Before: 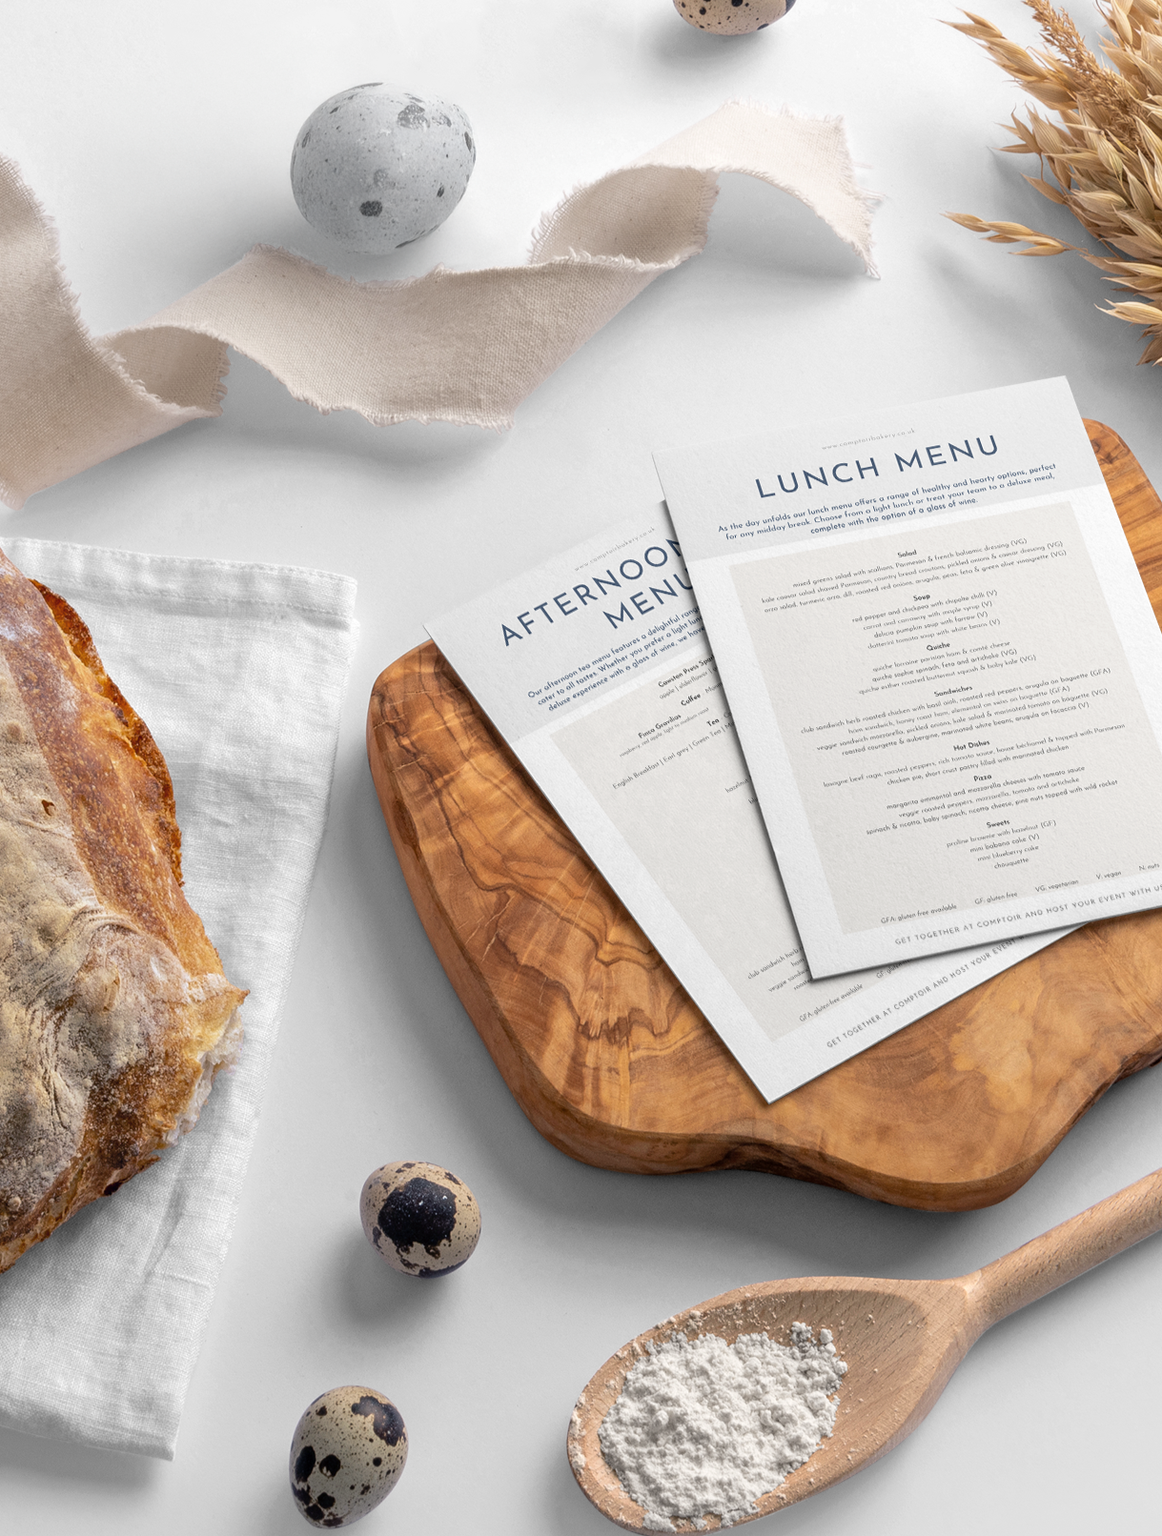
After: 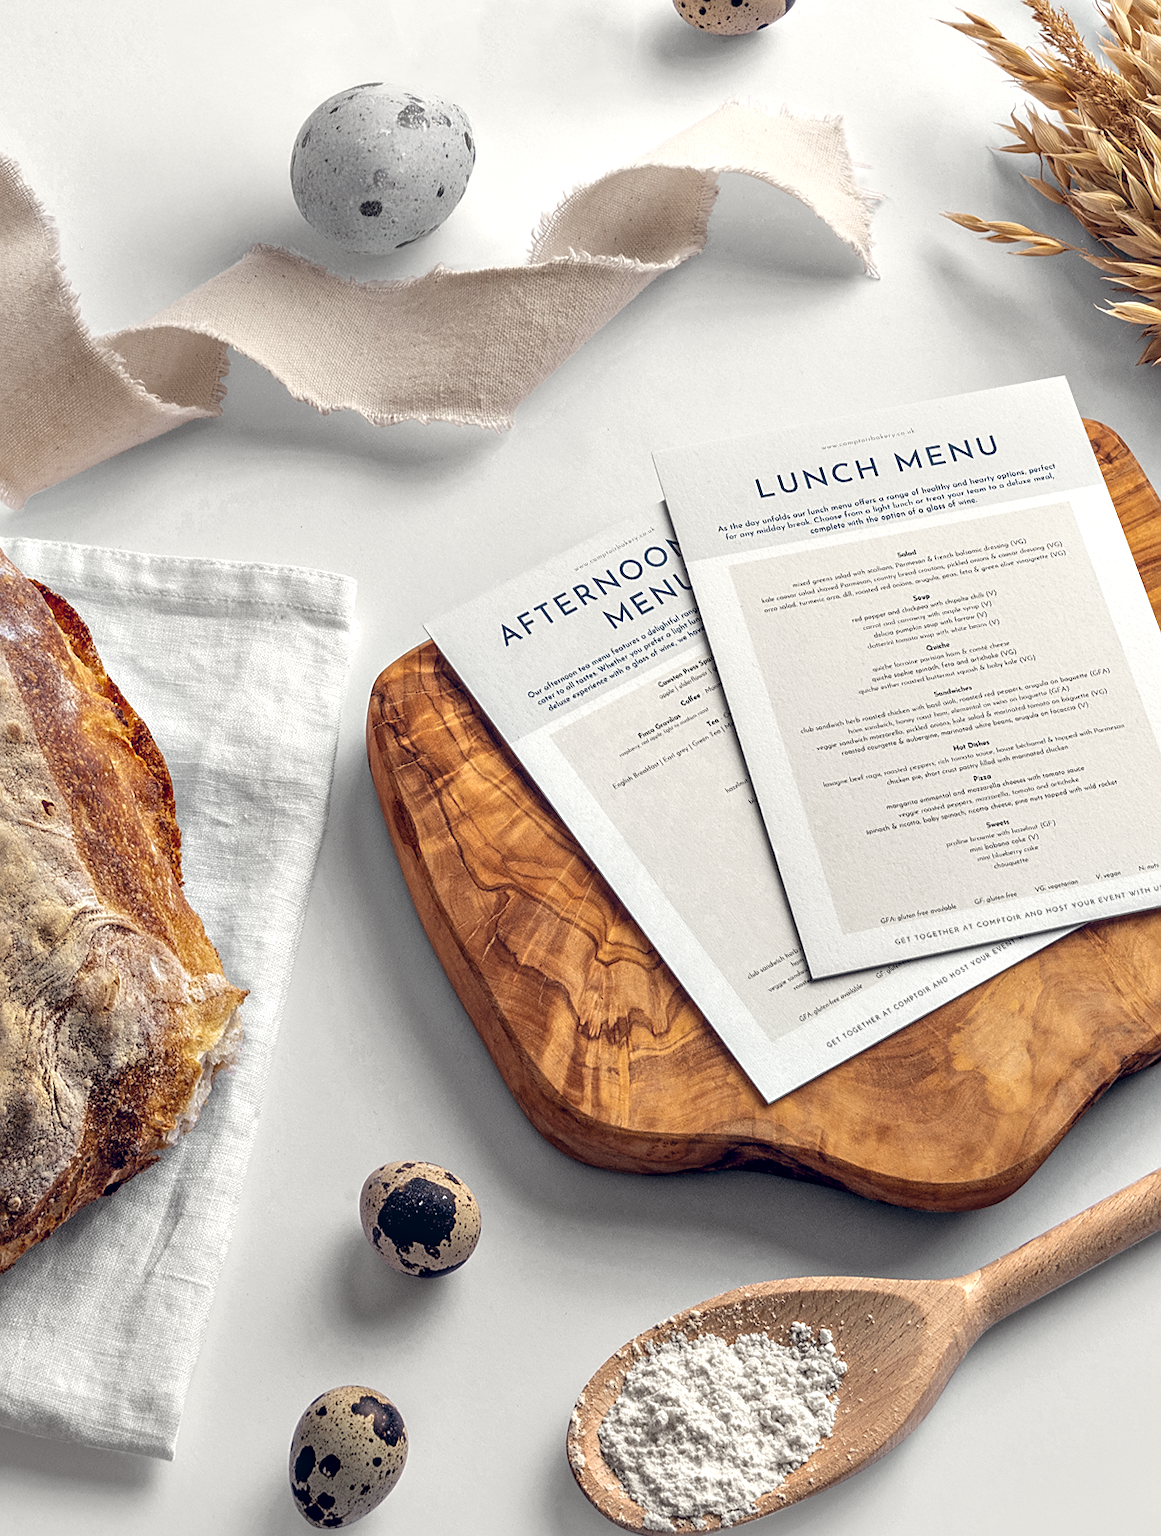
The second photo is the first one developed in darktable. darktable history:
color calibration: output colorfulness [0, 0.315, 0, 0], x 0.341, y 0.355, temperature 5166 K
local contrast: on, module defaults
sharpen: on, module defaults
contrast equalizer: octaves 7, y [[0.6 ×6], [0.55 ×6], [0 ×6], [0 ×6], [0 ×6]], mix 0.53
color zones: curves: ch0 [(0, 0.613) (0.01, 0.613) (0.245, 0.448) (0.498, 0.529) (0.642, 0.665) (0.879, 0.777) (0.99, 0.613)]; ch1 [(0, 0) (0.143, 0) (0.286, 0) (0.429, 0) (0.571, 0) (0.714, 0) (0.857, 0)], mix -93.41%
color balance rgb: shadows lift › luminance 6.56%, shadows lift › chroma 4.05%, shadows lift › hue 45.5°, power › hue 231.93°, global offset › luminance 0.22%, global offset › chroma 0.18%, global offset › hue 255.02°
